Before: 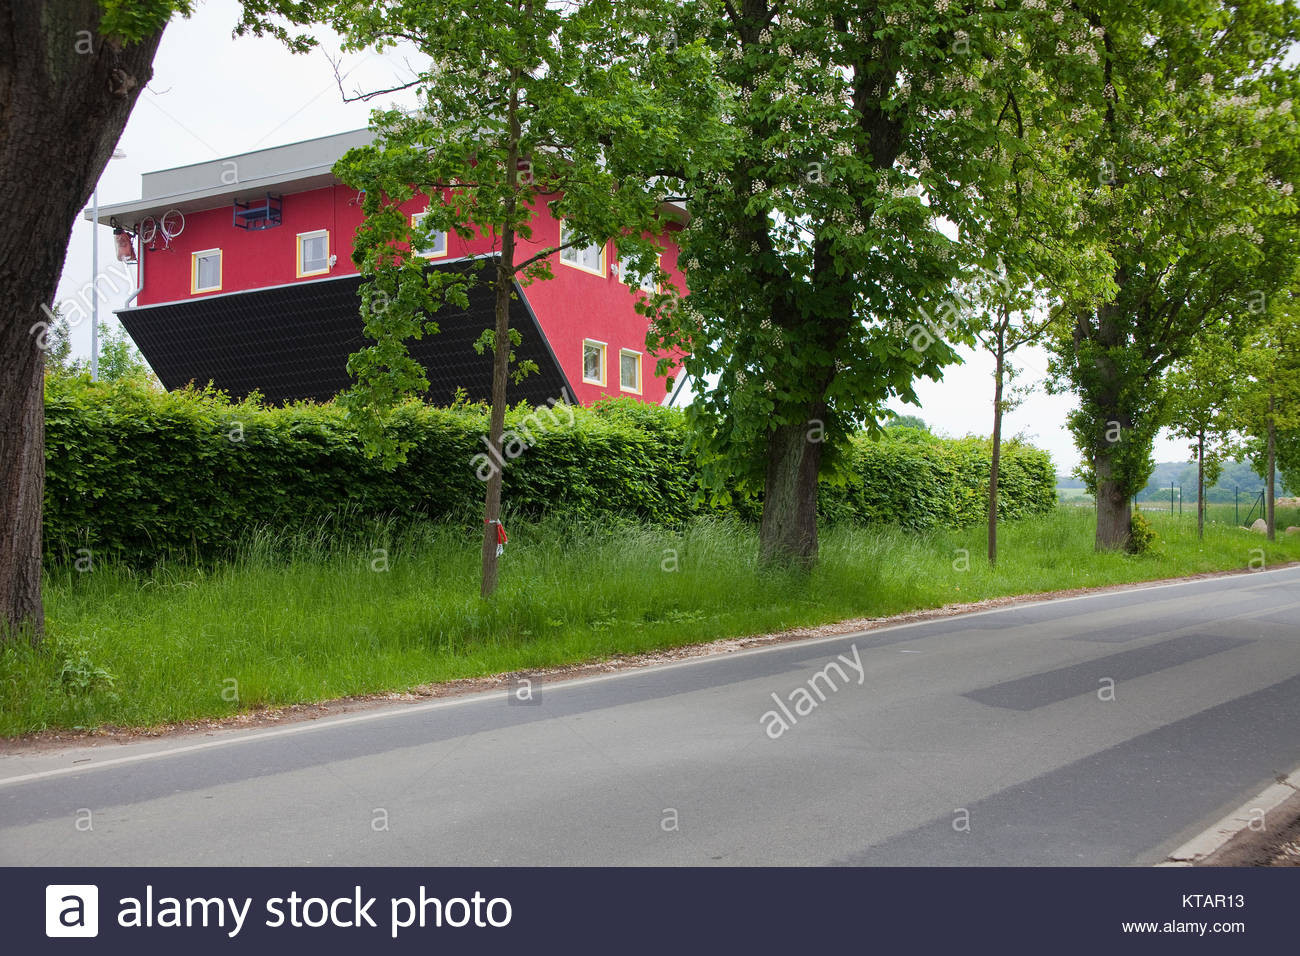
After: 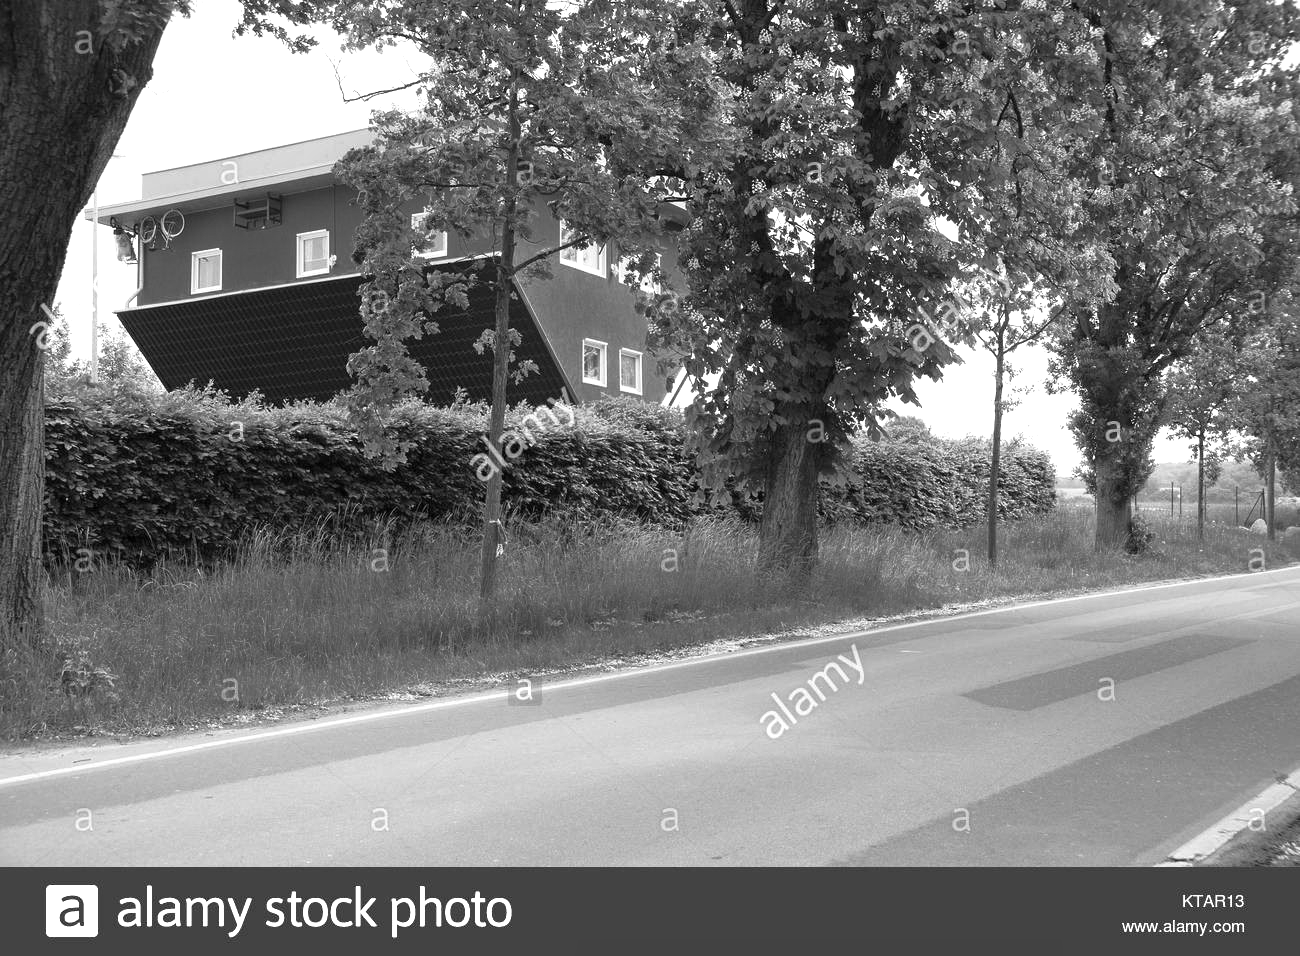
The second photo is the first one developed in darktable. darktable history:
exposure: exposure 0.722 EV, compensate highlight preservation false
monochrome: a 0, b 0, size 0.5, highlights 0.57
